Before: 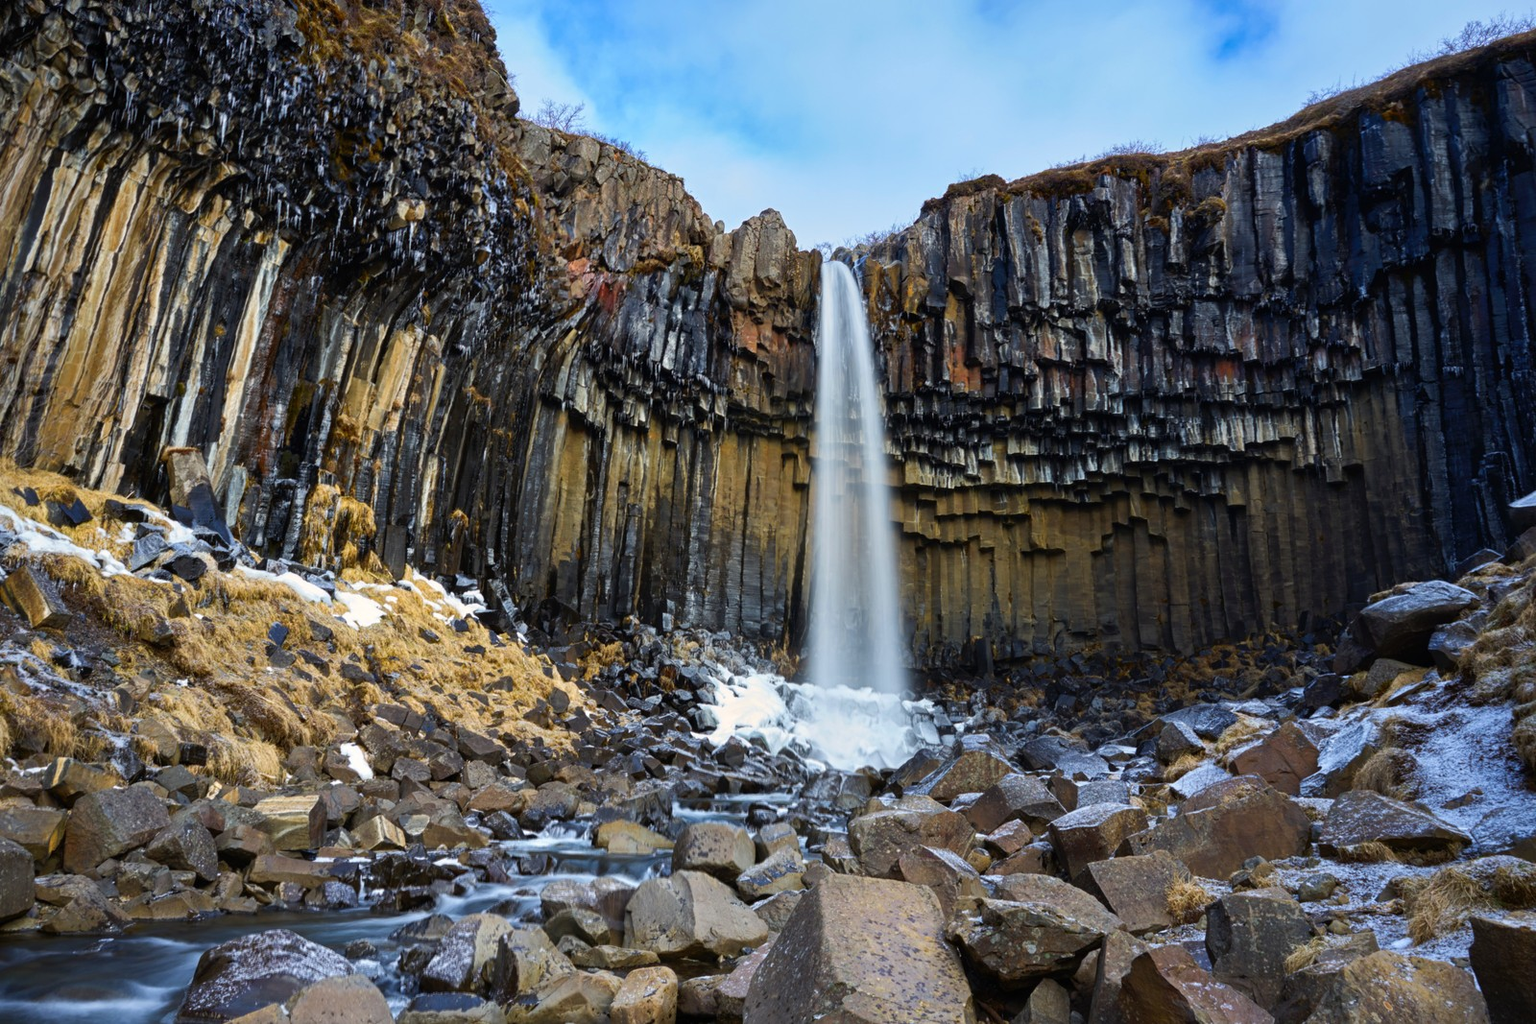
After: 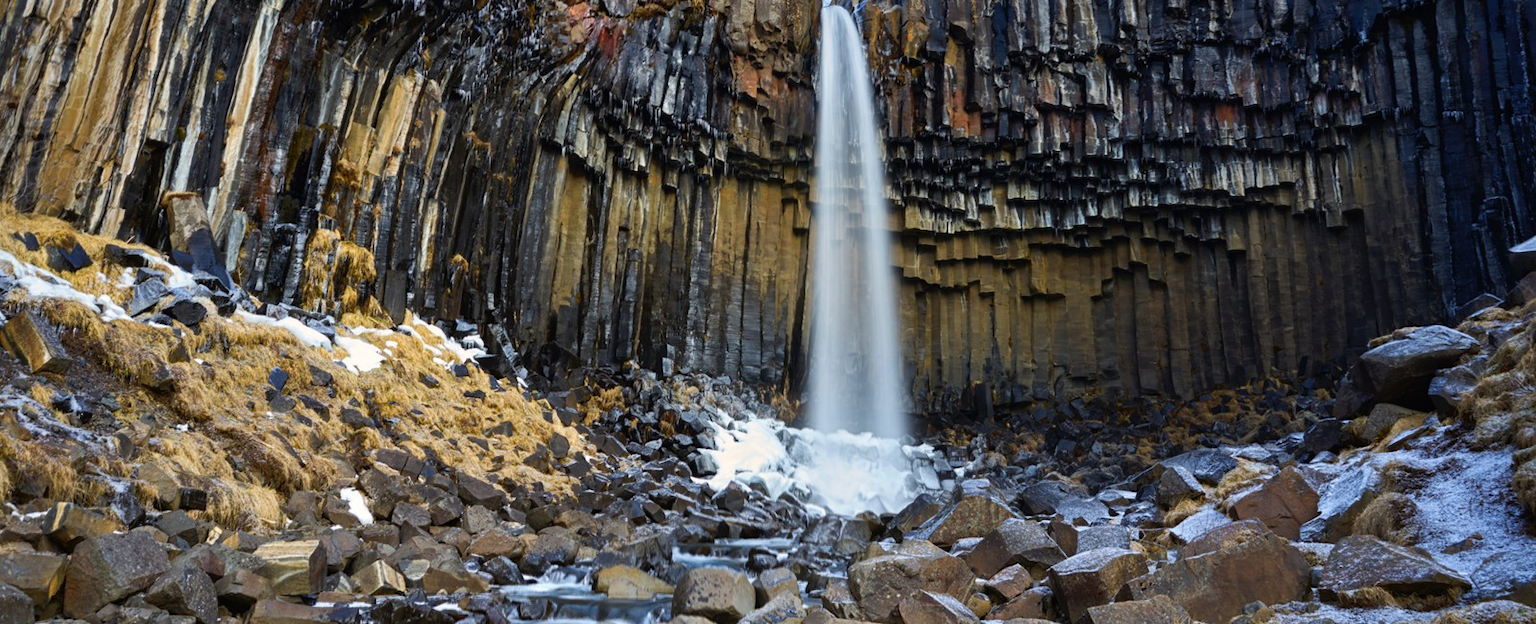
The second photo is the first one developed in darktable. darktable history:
crop and rotate: top 25.021%, bottom 13.953%
